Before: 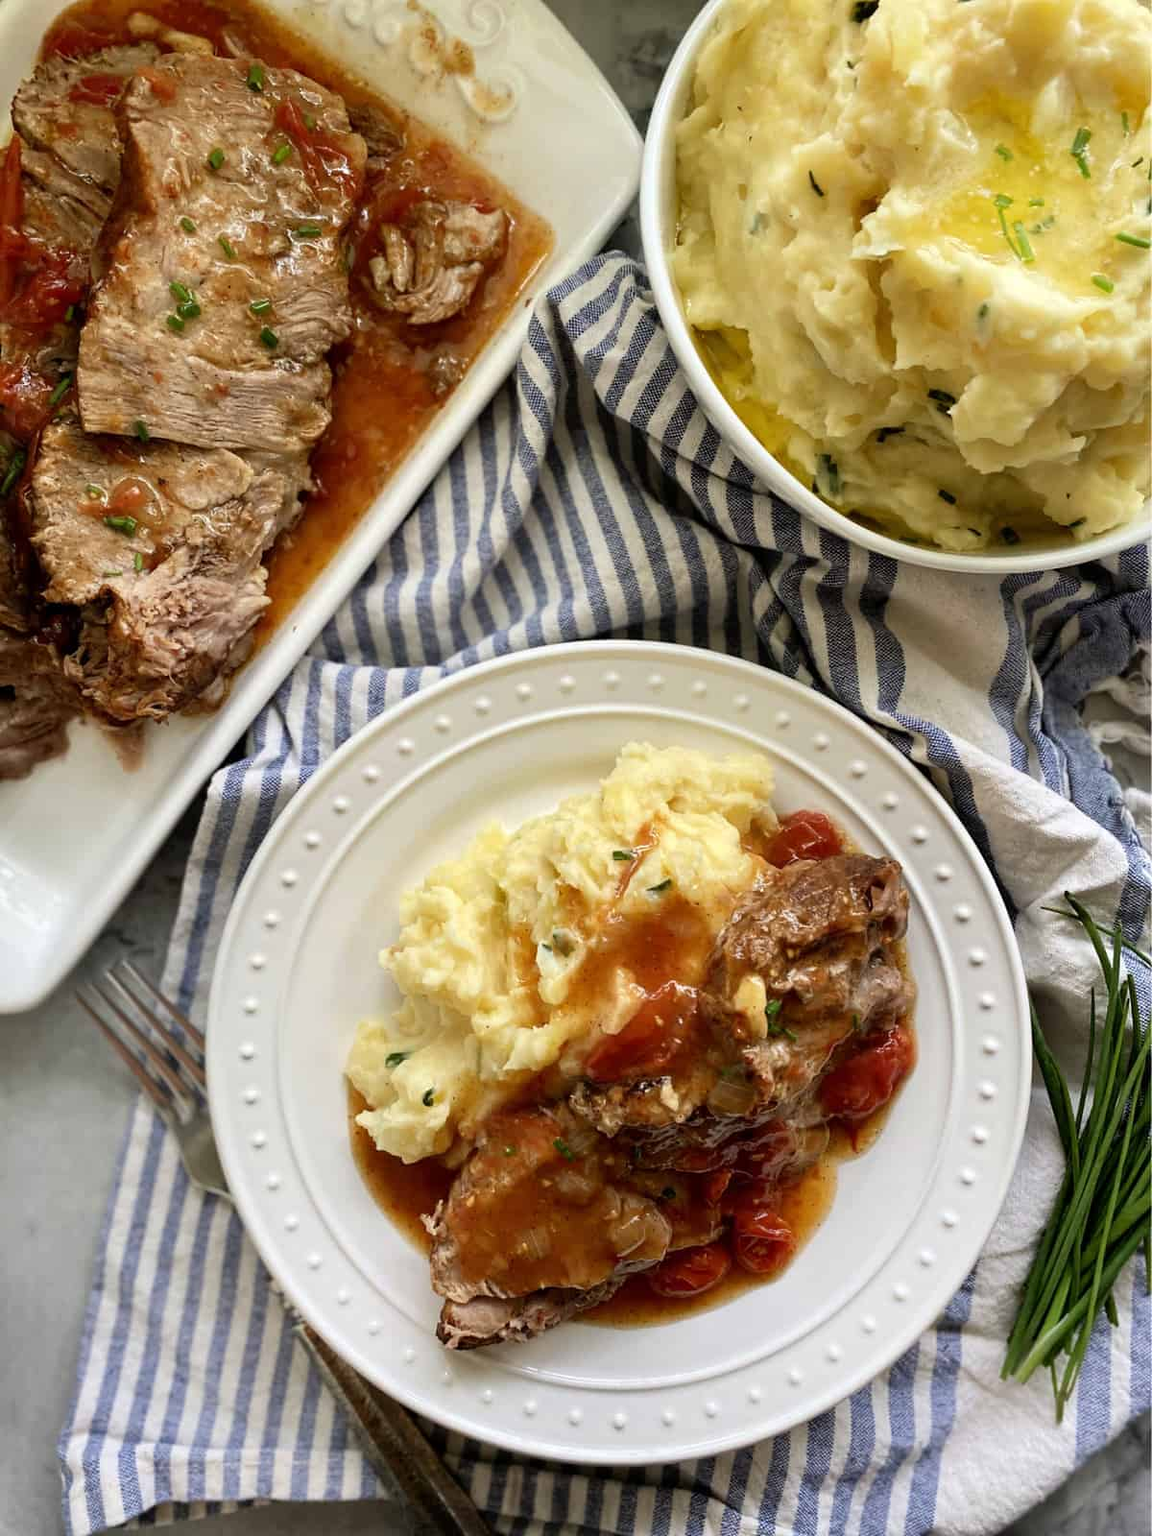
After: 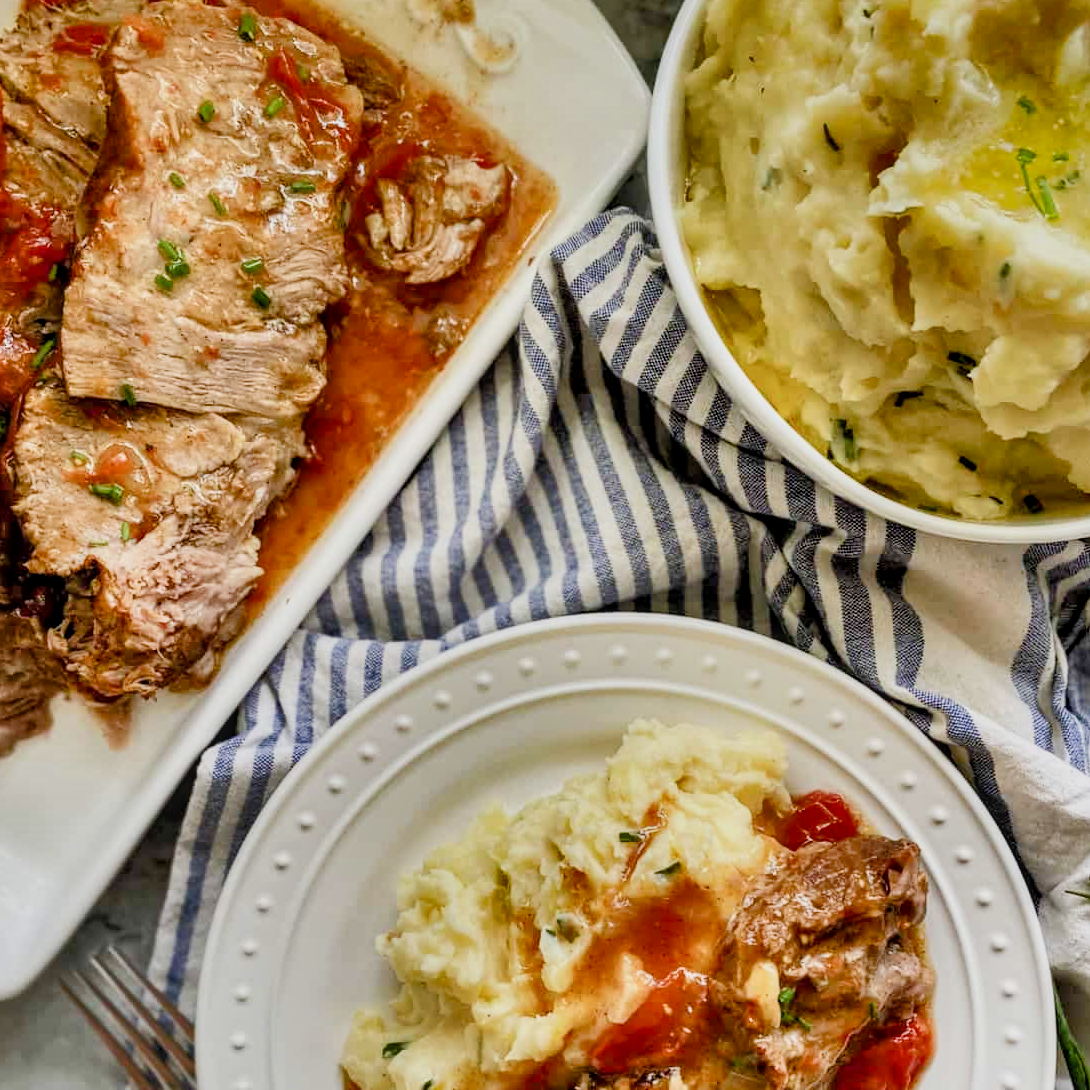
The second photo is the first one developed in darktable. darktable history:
filmic rgb: black relative exposure -5.02 EV, white relative exposure 4 EV, hardness 2.89, contrast 1.388, highlights saturation mix -29.27%
crop: left 1.593%, top 3.379%, right 7.56%, bottom 28.479%
shadows and highlights: shadows 24.32, highlights -76.5, soften with gaussian
exposure: black level correction 0, exposure 1.099 EV, compensate highlight preservation false
color balance rgb: perceptual saturation grading › global saturation 0.095%, perceptual saturation grading › highlights -8.818%, perceptual saturation grading › mid-tones 18.137%, perceptual saturation grading › shadows 28.453%, contrast -29.627%
local contrast: on, module defaults
